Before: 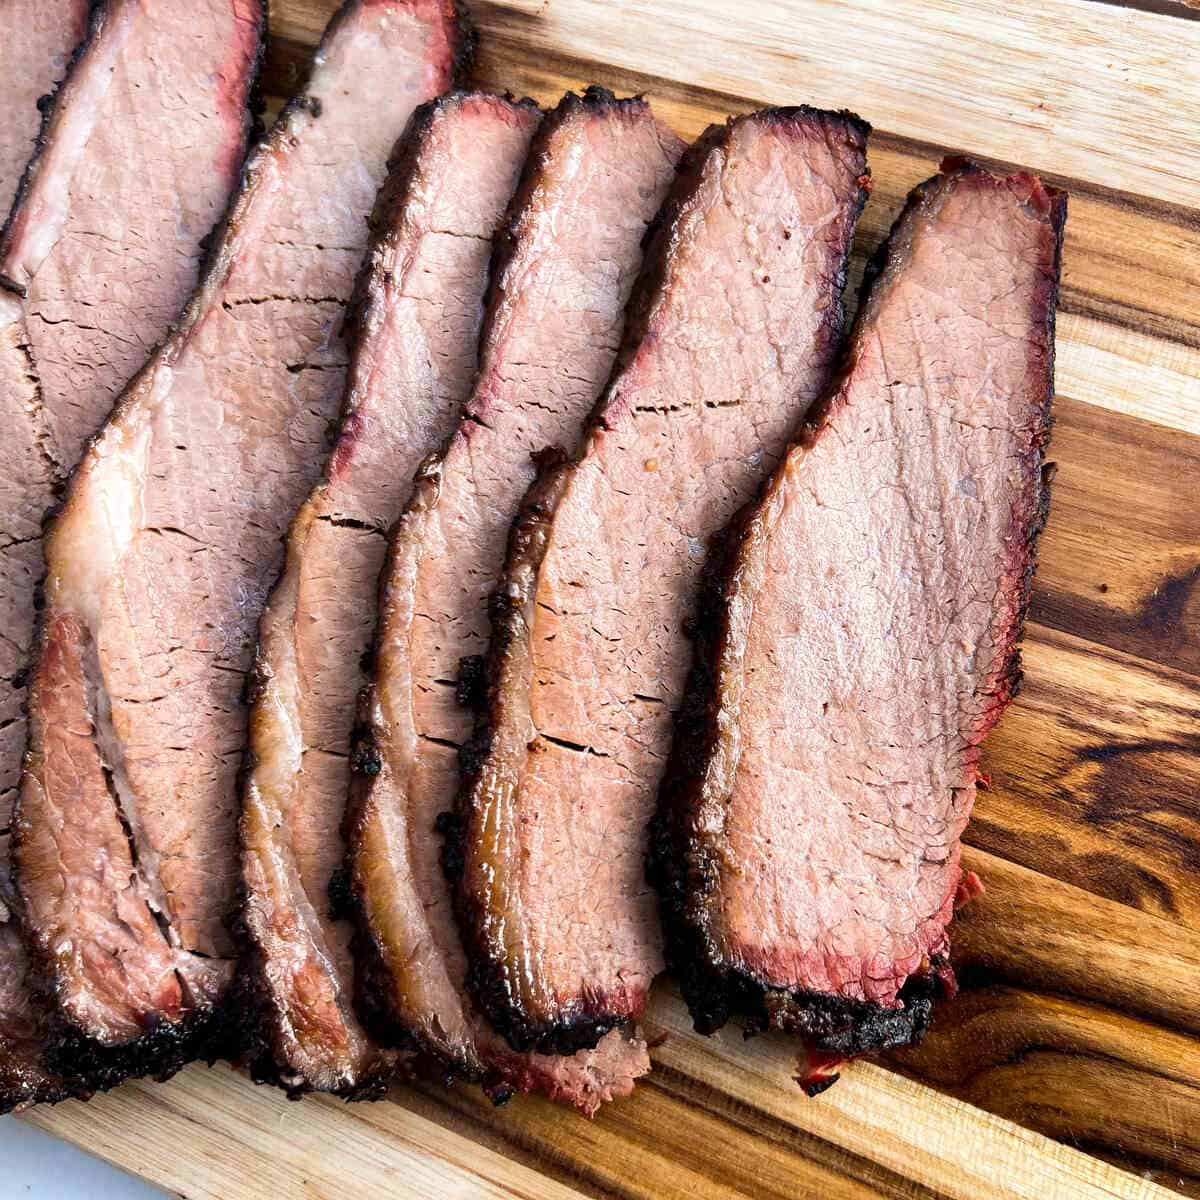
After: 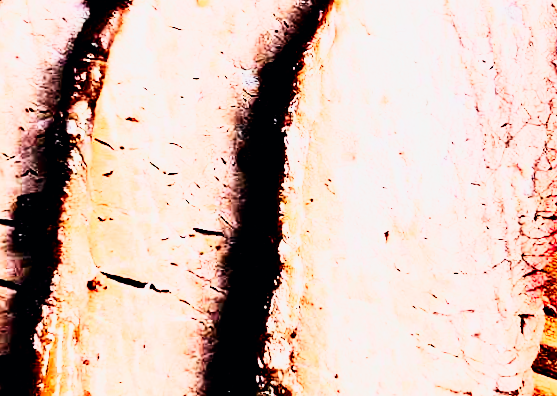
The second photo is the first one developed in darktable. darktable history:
rotate and perspective: rotation -1.68°, lens shift (vertical) -0.146, crop left 0.049, crop right 0.912, crop top 0.032, crop bottom 0.96
rgb curve: curves: ch0 [(0, 0) (0.21, 0.15) (0.24, 0.21) (0.5, 0.75) (0.75, 0.96) (0.89, 0.99) (1, 1)]; ch1 [(0, 0.02) (0.21, 0.13) (0.25, 0.2) (0.5, 0.67) (0.75, 0.9) (0.89, 0.97) (1, 1)]; ch2 [(0, 0.02) (0.21, 0.13) (0.25, 0.2) (0.5, 0.67) (0.75, 0.9) (0.89, 0.97) (1, 1)], compensate middle gray true
crop: left 36.607%, top 34.735%, right 13.146%, bottom 30.611%
sigmoid: contrast 1.8, skew -0.2, preserve hue 0%, red attenuation 0.1, red rotation 0.035, green attenuation 0.1, green rotation -0.017, blue attenuation 0.15, blue rotation -0.052, base primaries Rec2020
fill light: on, module defaults
tone curve: curves: ch0 [(0, 0) (0.051, 0.021) (0.11, 0.069) (0.249, 0.235) (0.452, 0.526) (0.596, 0.713) (0.703, 0.83) (0.851, 0.938) (1, 1)]; ch1 [(0, 0) (0.1, 0.038) (0.318, 0.221) (0.413, 0.325) (0.443, 0.412) (0.483, 0.474) (0.503, 0.501) (0.516, 0.517) (0.548, 0.568) (0.569, 0.599) (0.594, 0.634) (0.666, 0.701) (1, 1)]; ch2 [(0, 0) (0.453, 0.435) (0.479, 0.476) (0.504, 0.5) (0.529, 0.537) (0.556, 0.583) (0.584, 0.618) (0.824, 0.815) (1, 1)], color space Lab, independent channels, preserve colors none
vibrance: vibrance 95.34%
